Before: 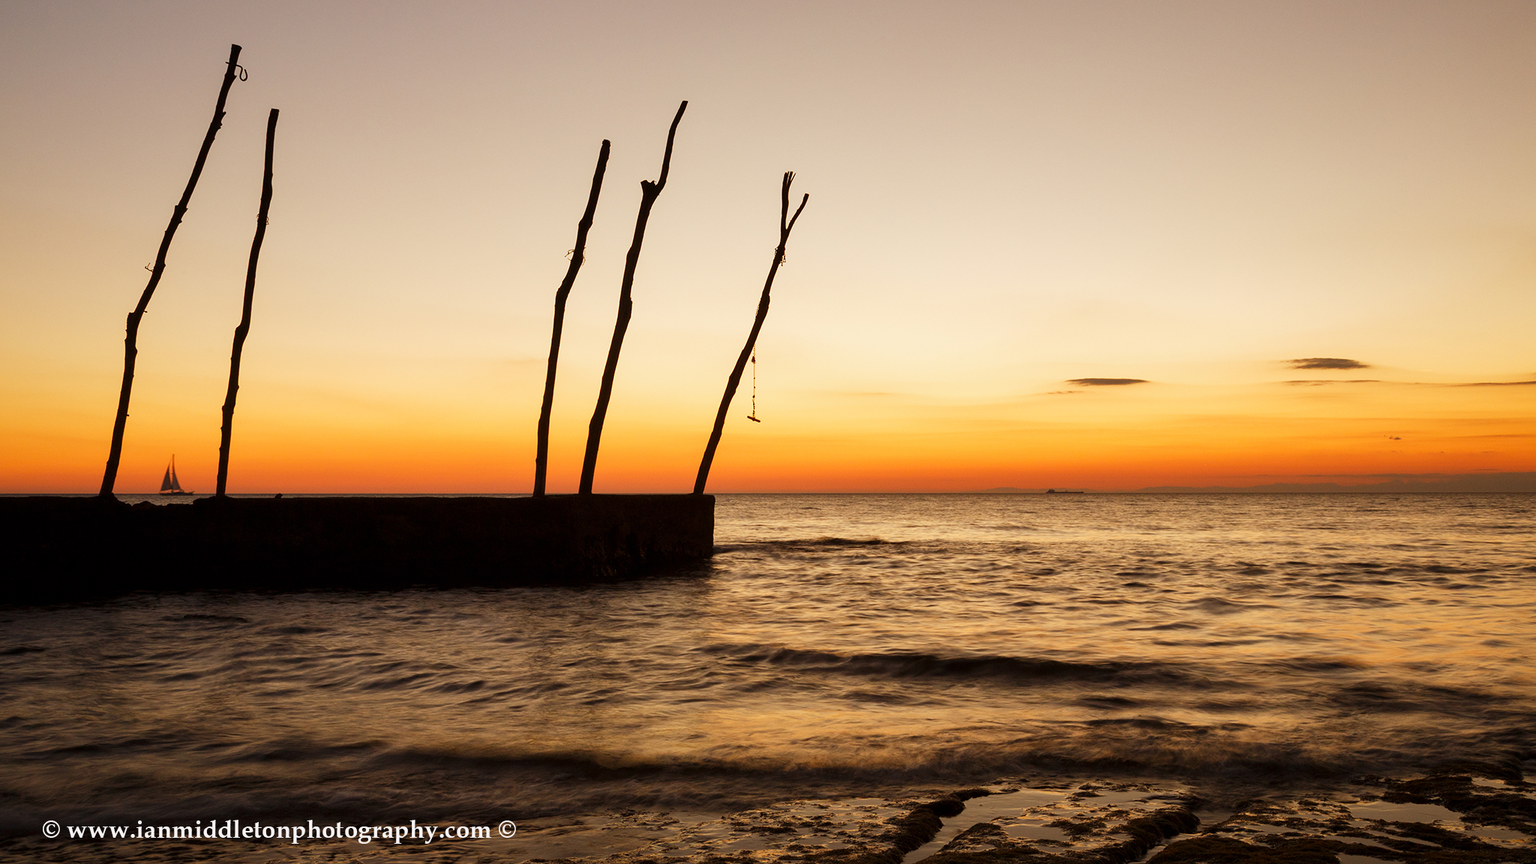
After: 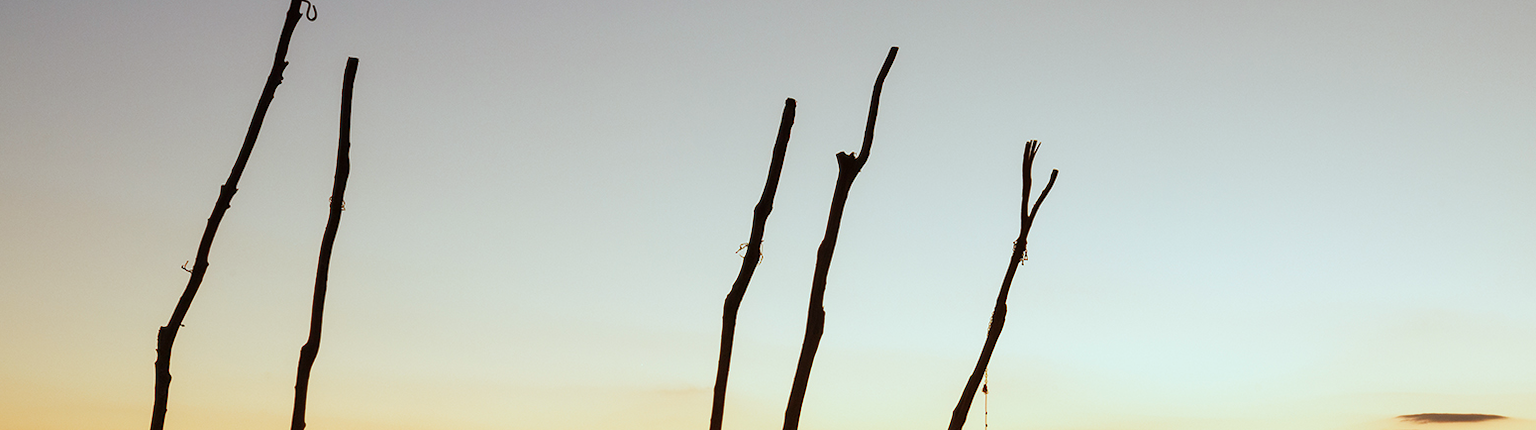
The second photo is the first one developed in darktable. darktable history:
crop: left 0.532%, top 7.627%, right 23.613%, bottom 54.56%
color correction: highlights a* -10.68, highlights b* -19.34
